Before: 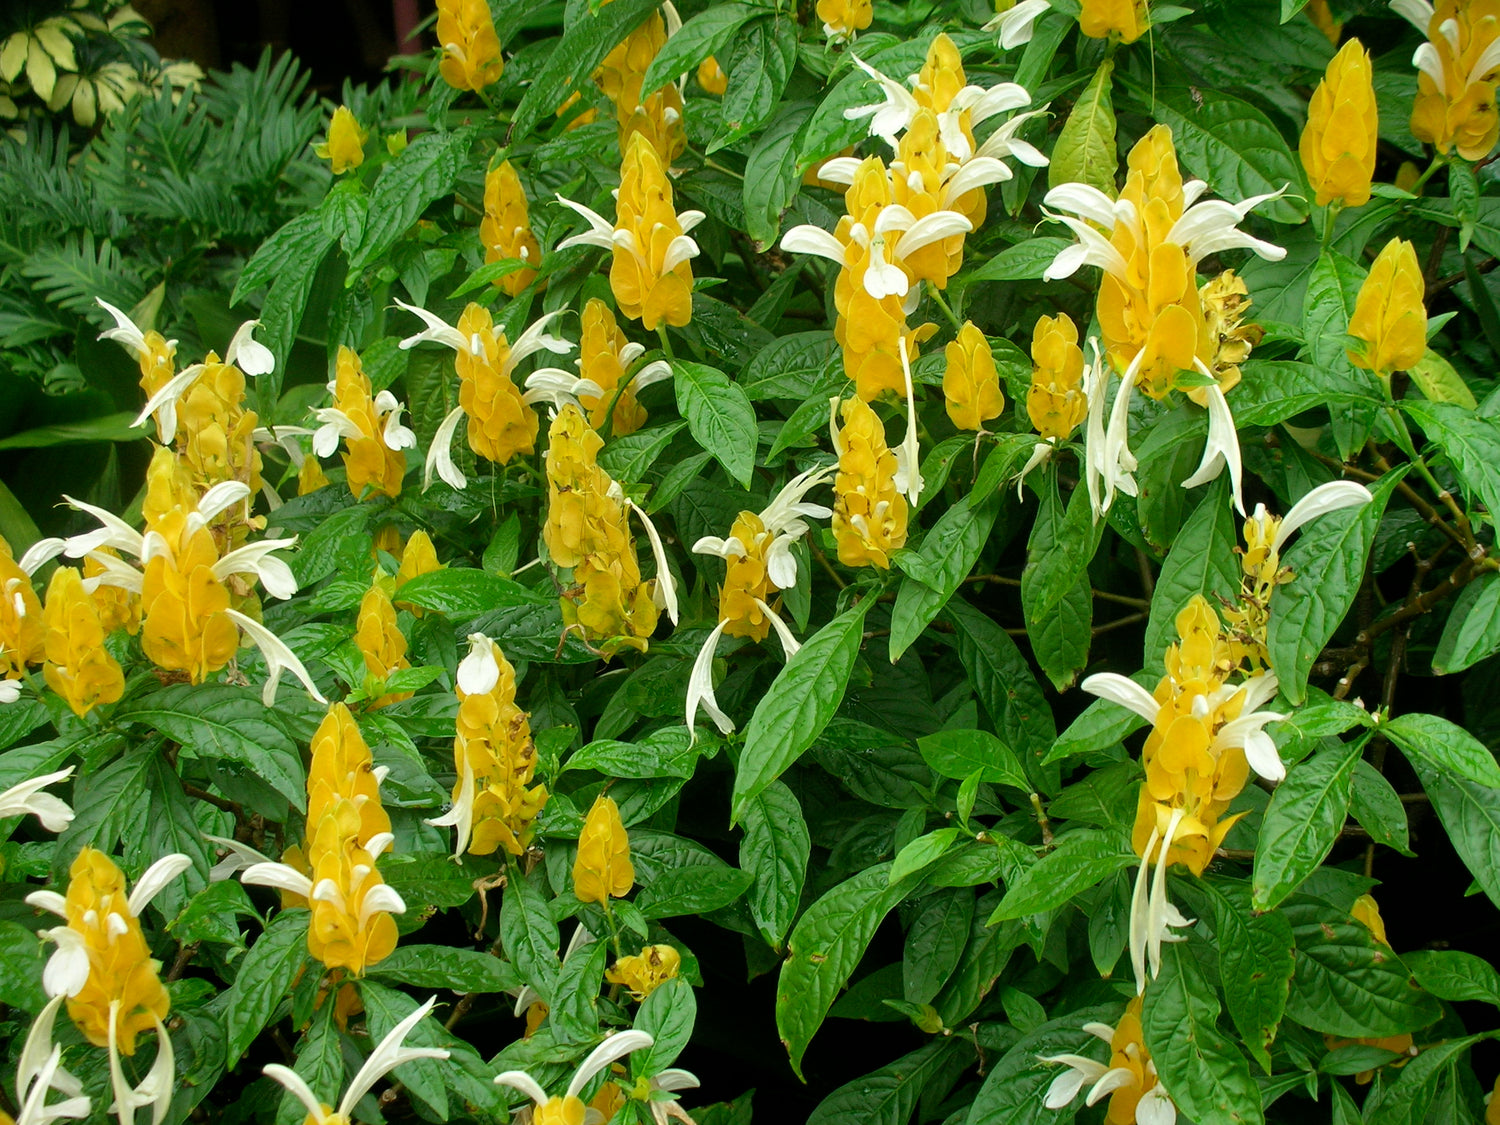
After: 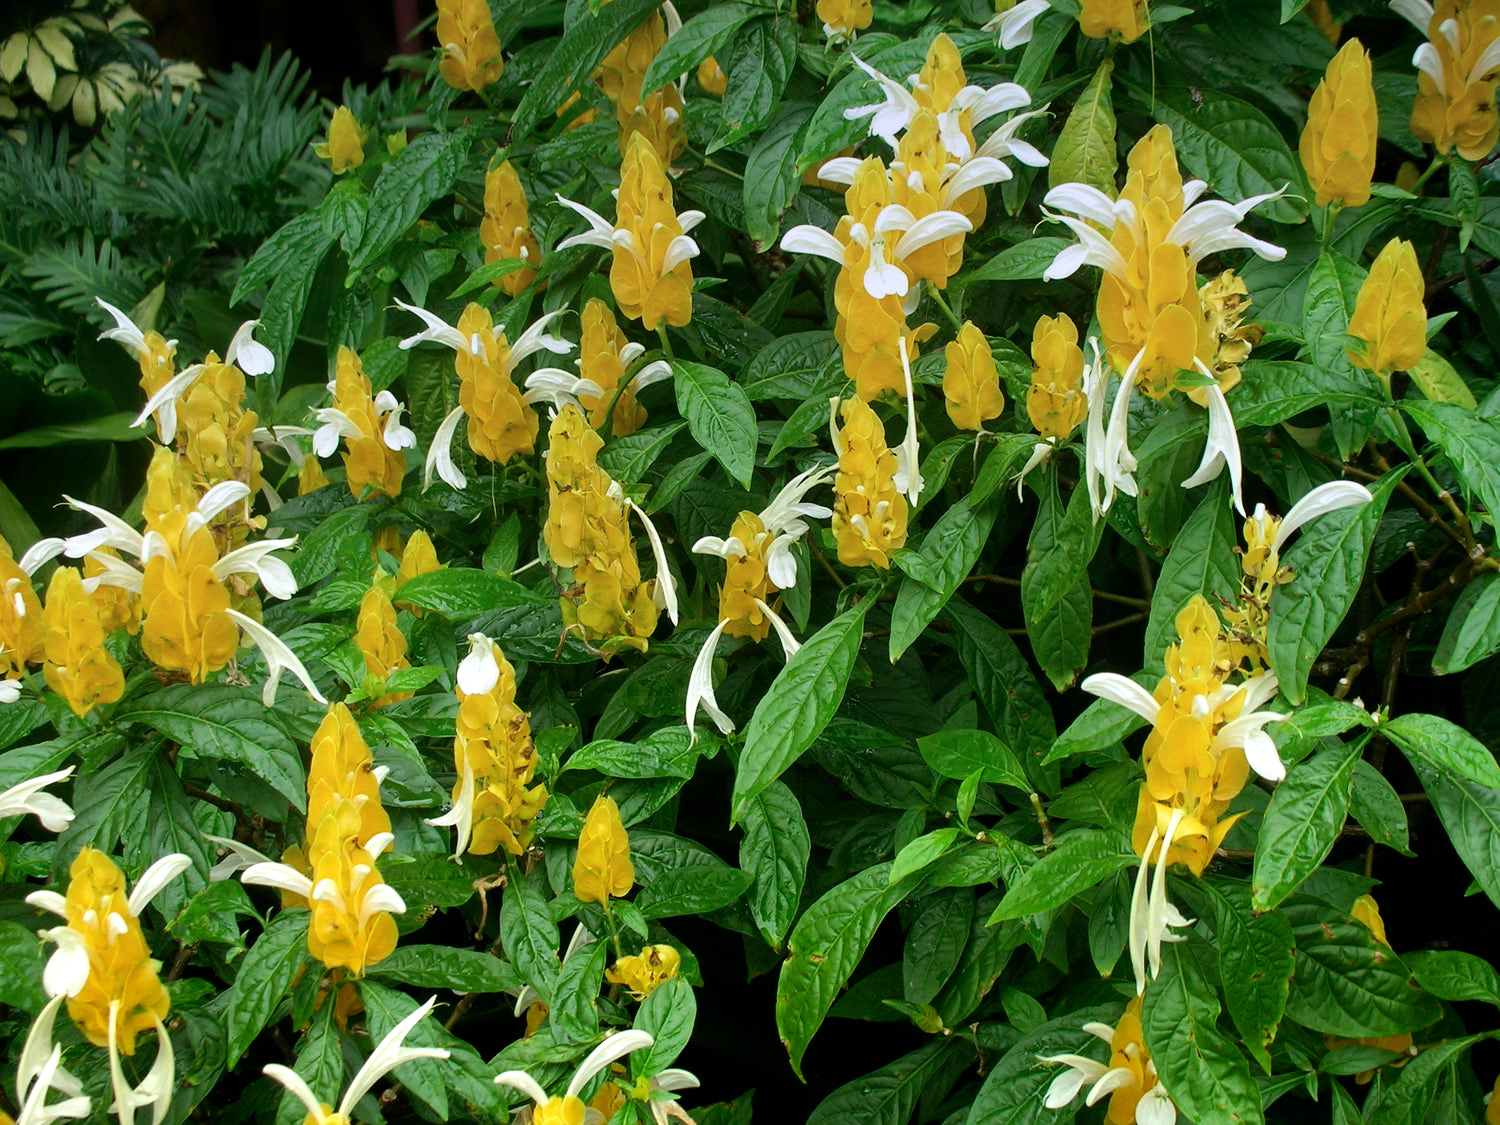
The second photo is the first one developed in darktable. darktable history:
graduated density: hue 238.83°, saturation 50%
tone equalizer: -8 EV -0.417 EV, -7 EV -0.389 EV, -6 EV -0.333 EV, -5 EV -0.222 EV, -3 EV 0.222 EV, -2 EV 0.333 EV, -1 EV 0.389 EV, +0 EV 0.417 EV, edges refinement/feathering 500, mask exposure compensation -1.57 EV, preserve details no
